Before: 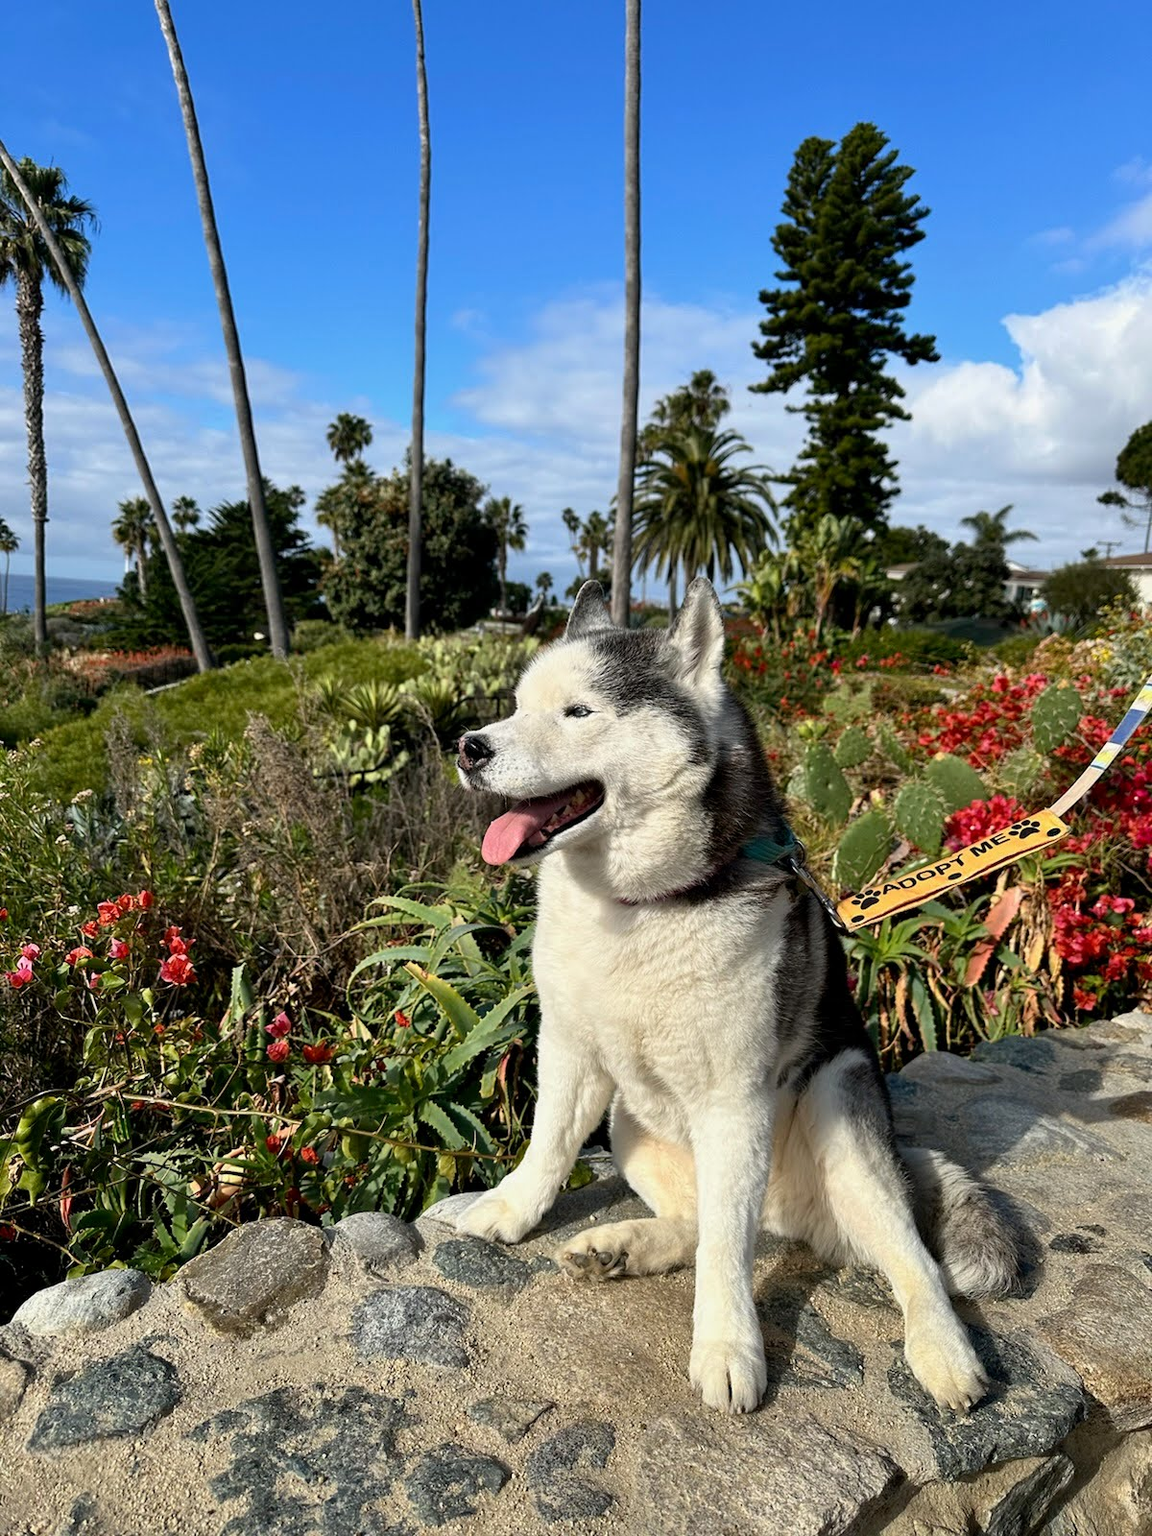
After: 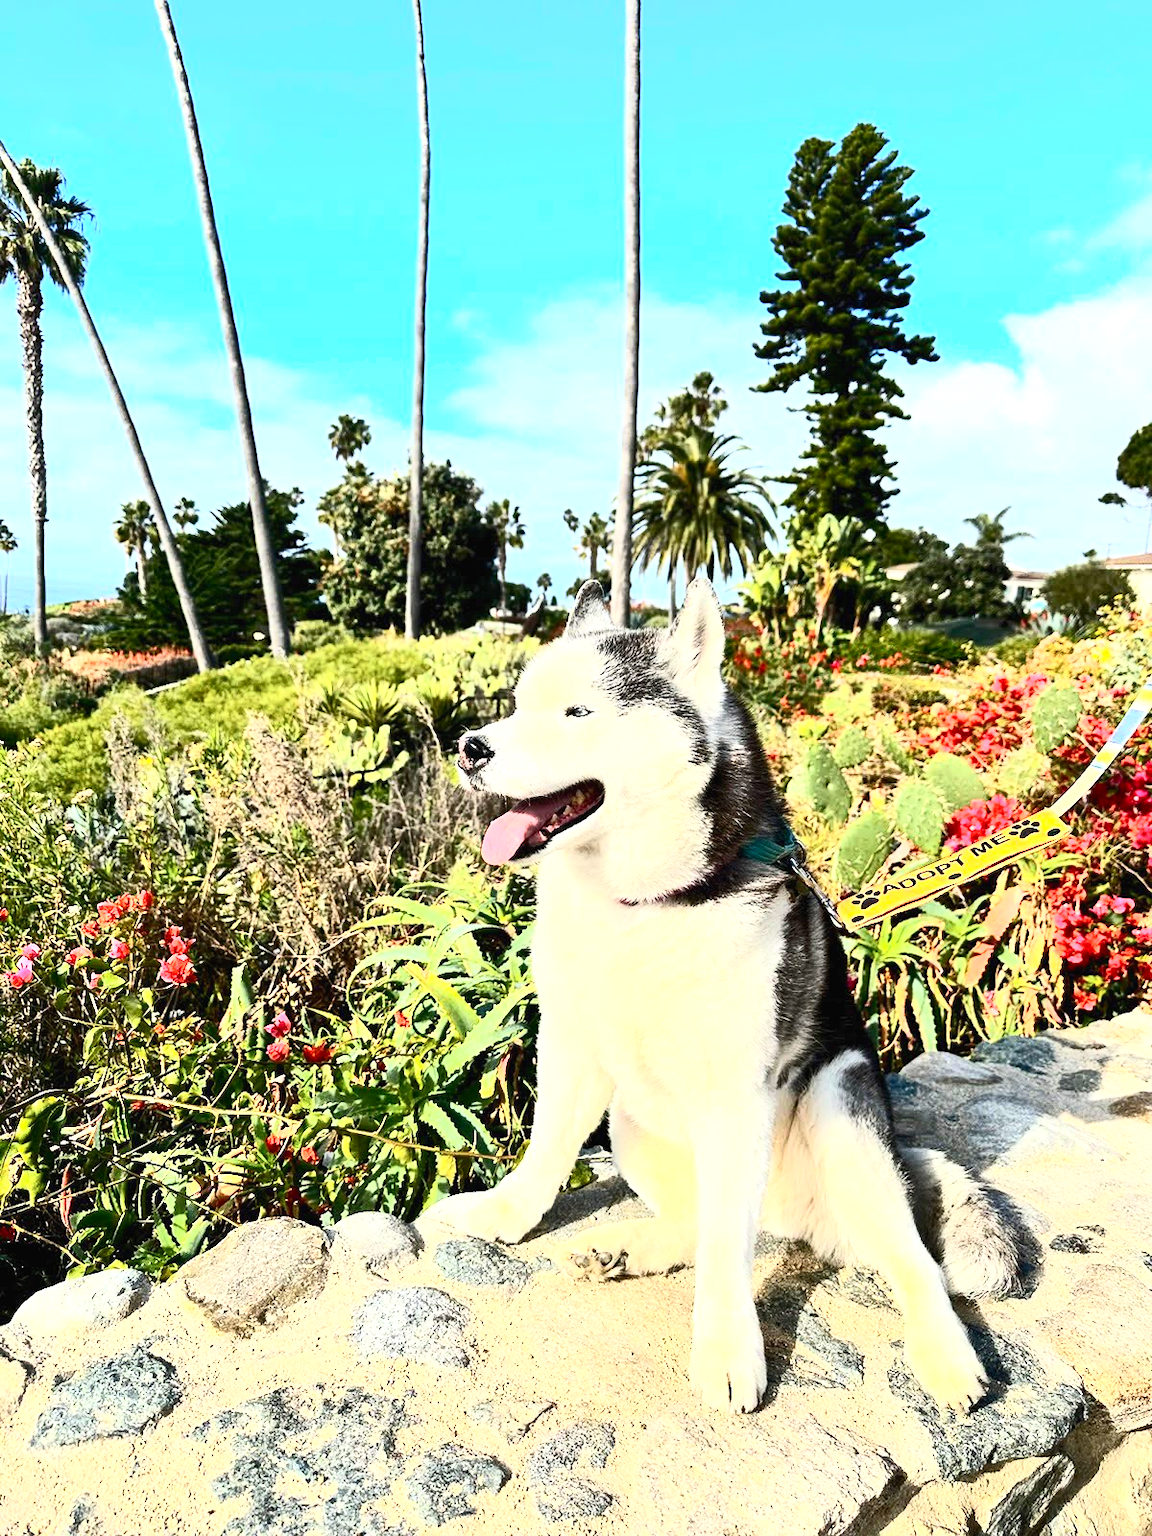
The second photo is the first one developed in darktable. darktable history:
contrast brightness saturation: contrast 0.602, brightness 0.331, saturation 0.149
exposure: black level correction 0, exposure 1.382 EV, compensate highlight preservation false
shadows and highlights: shadows 24.98, highlights -23.82
